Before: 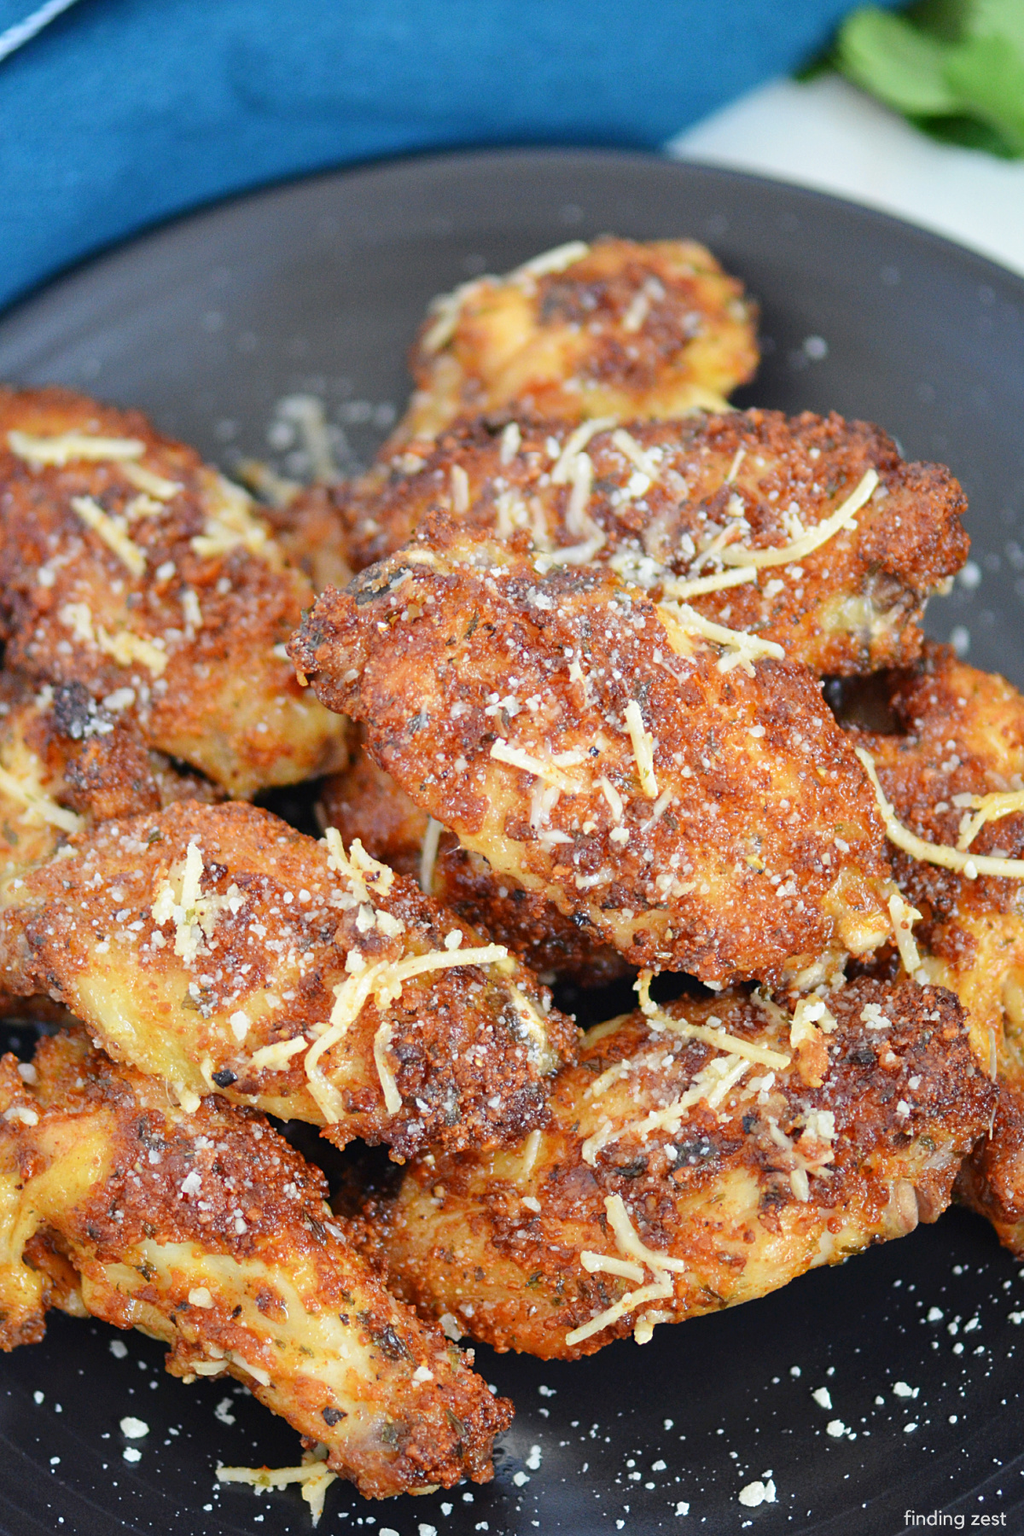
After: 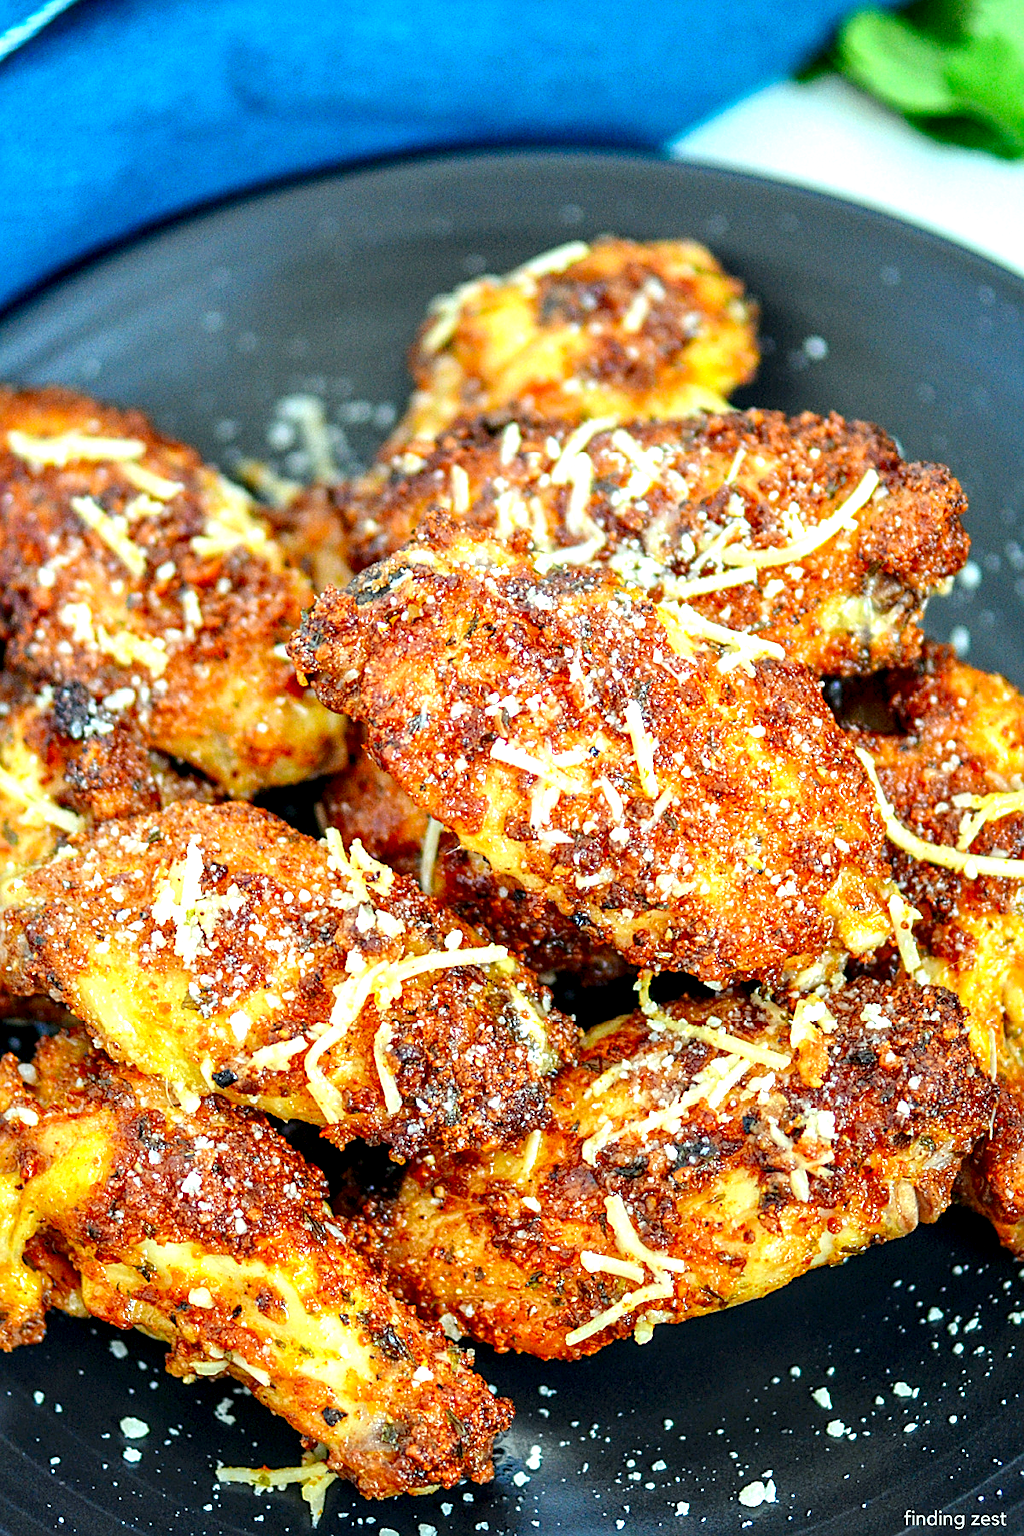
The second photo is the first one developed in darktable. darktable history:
sharpen: on, module defaults
shadows and highlights: radius 334.93, shadows 63.48, highlights 6.06, compress 87.7%, highlights color adjustment 39.73%, soften with gaussian
exposure: black level correction 0.001, exposure 0.5 EV, compensate exposure bias true, compensate highlight preservation false
color correction: highlights a* -7.33, highlights b* 1.26, shadows a* -3.55, saturation 1.4
local contrast: highlights 20%, shadows 70%, detail 170%
